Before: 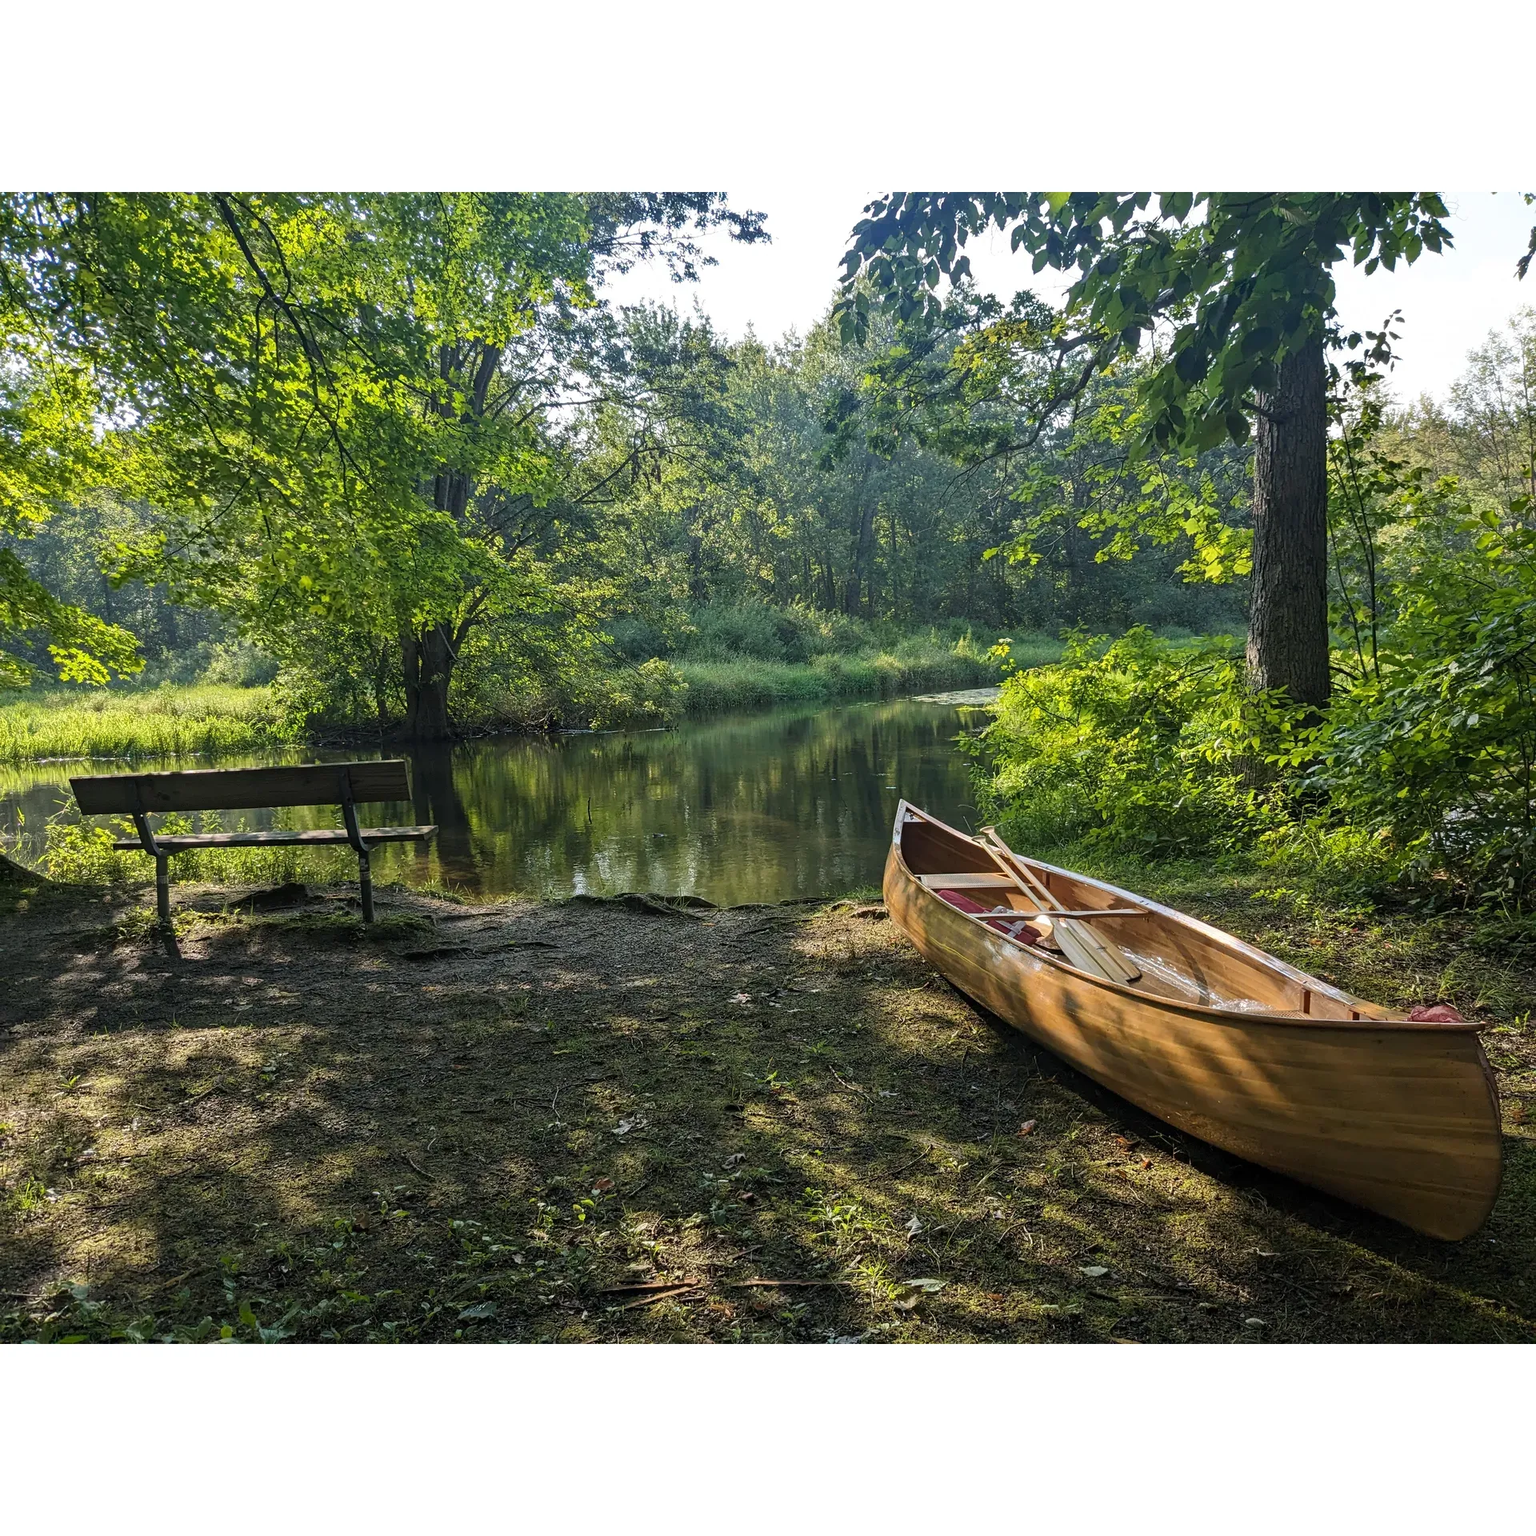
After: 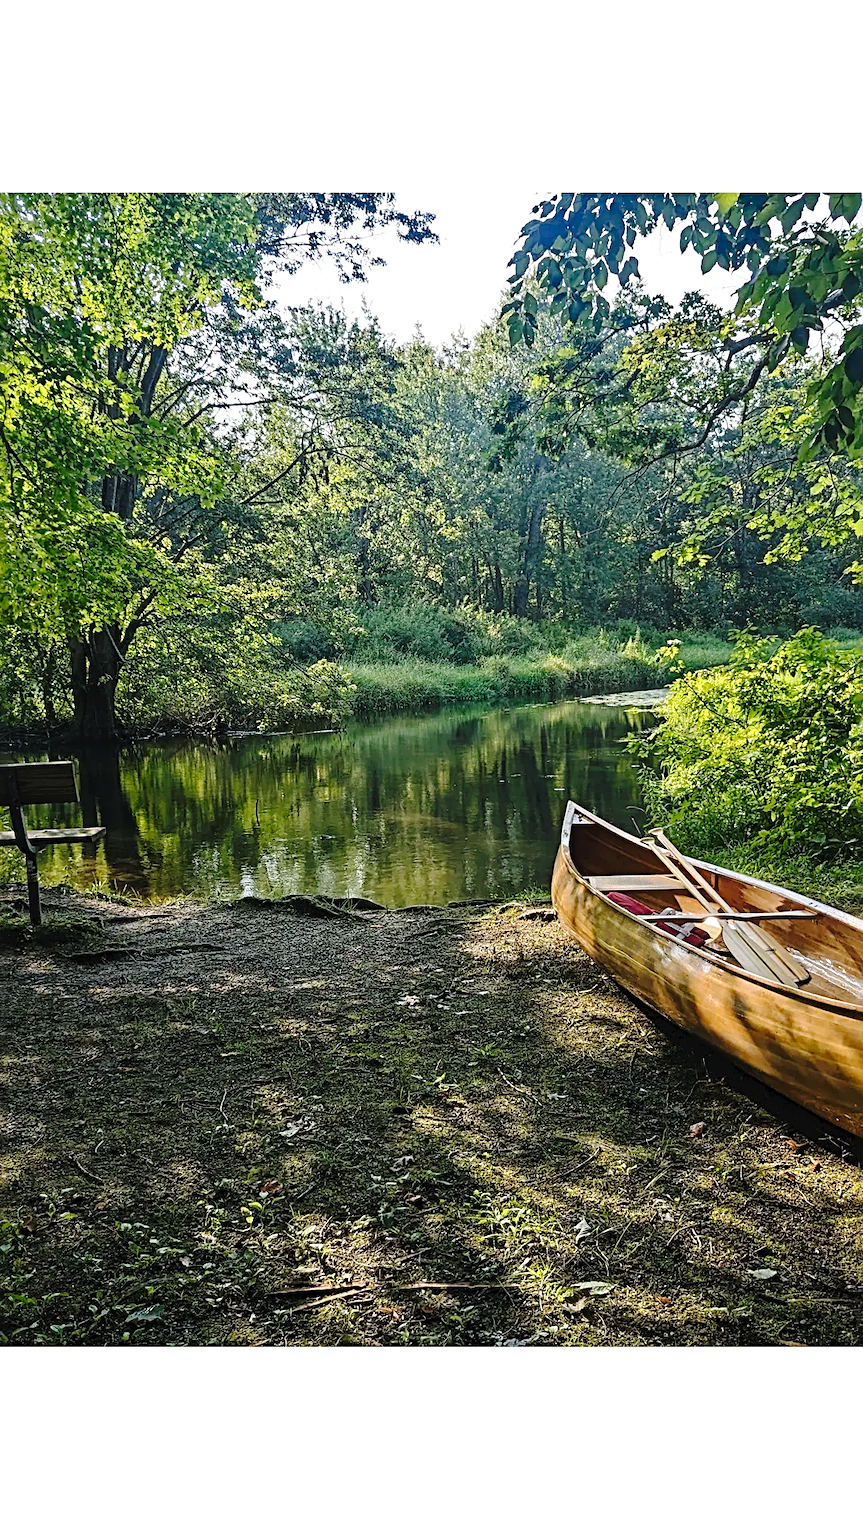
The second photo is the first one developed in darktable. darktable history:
crop: left 21.674%, right 22.086%
tone curve: curves: ch0 [(0, 0) (0.003, 0.03) (0.011, 0.032) (0.025, 0.035) (0.044, 0.038) (0.069, 0.041) (0.1, 0.058) (0.136, 0.091) (0.177, 0.133) (0.224, 0.181) (0.277, 0.268) (0.335, 0.363) (0.399, 0.461) (0.468, 0.554) (0.543, 0.633) (0.623, 0.709) (0.709, 0.784) (0.801, 0.869) (0.898, 0.938) (1, 1)], preserve colors none
sharpen: radius 4
